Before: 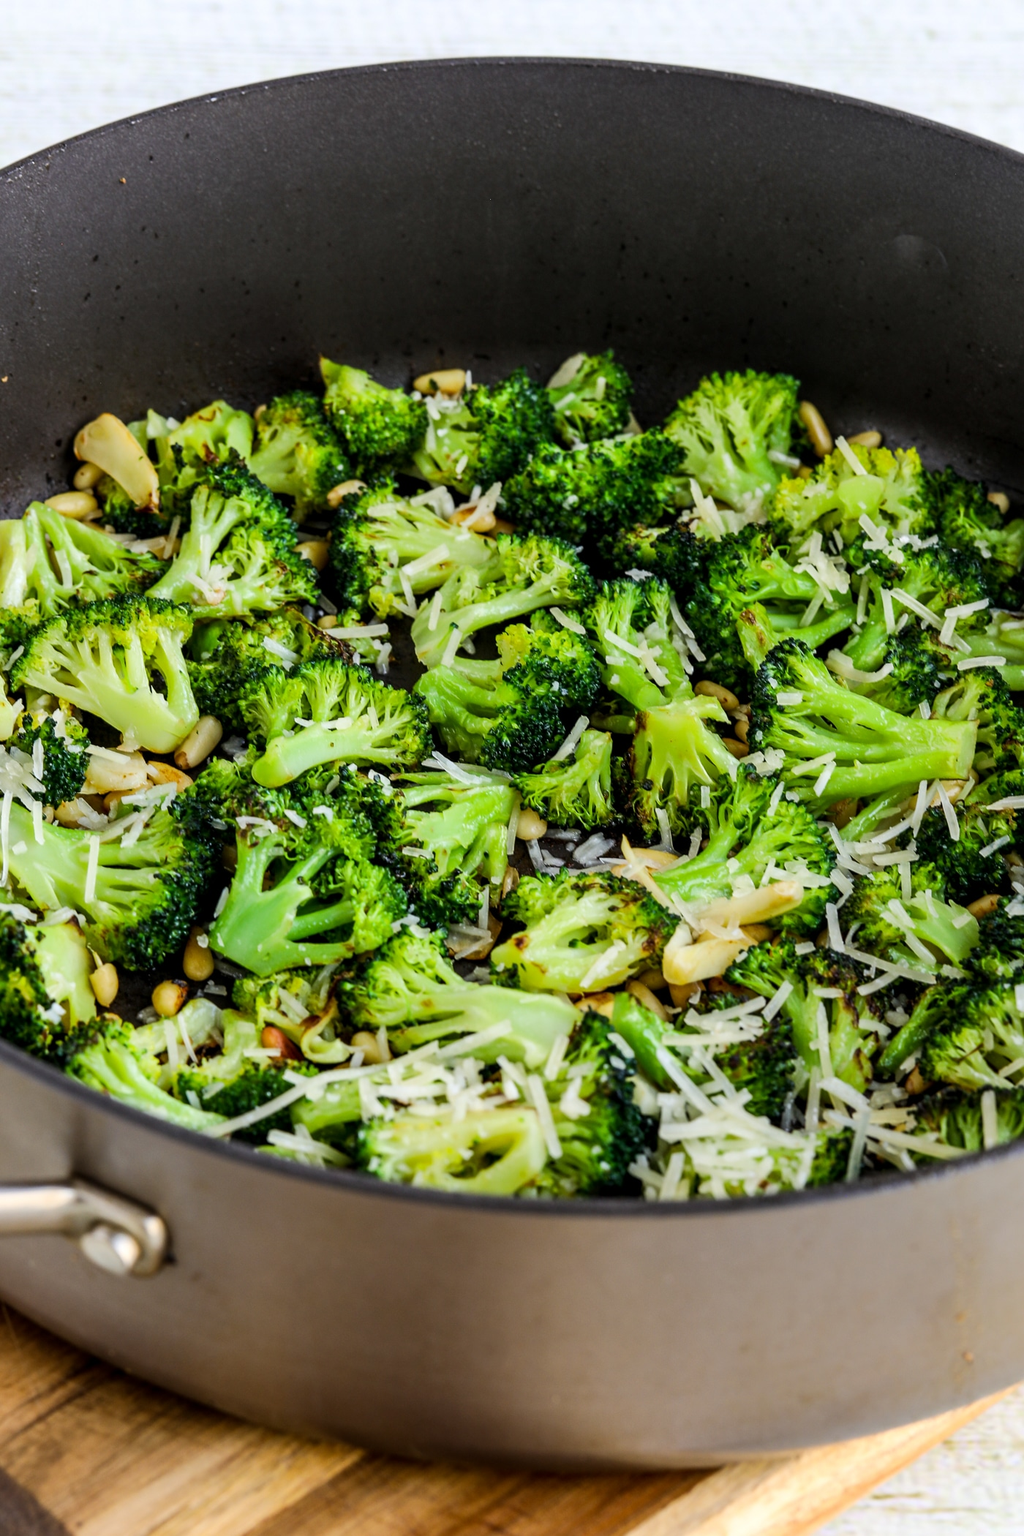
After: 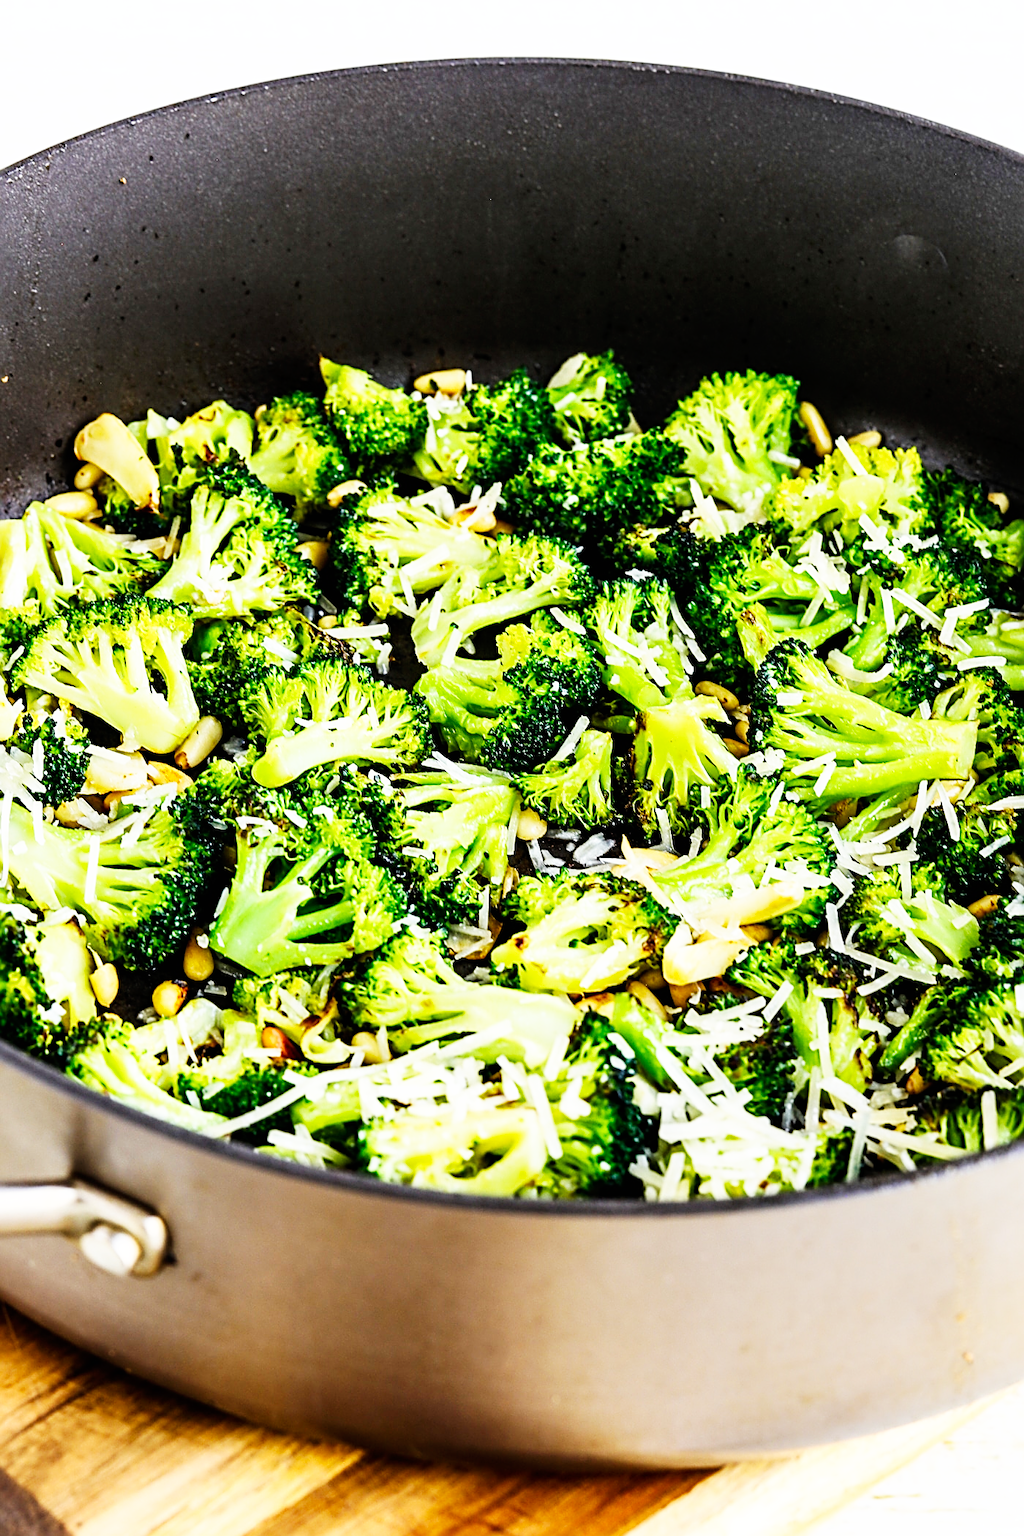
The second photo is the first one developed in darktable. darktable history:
sharpen: radius 2.696, amount 0.654
base curve: curves: ch0 [(0, 0) (0.007, 0.004) (0.027, 0.03) (0.046, 0.07) (0.207, 0.54) (0.442, 0.872) (0.673, 0.972) (1, 1)], preserve colors none
